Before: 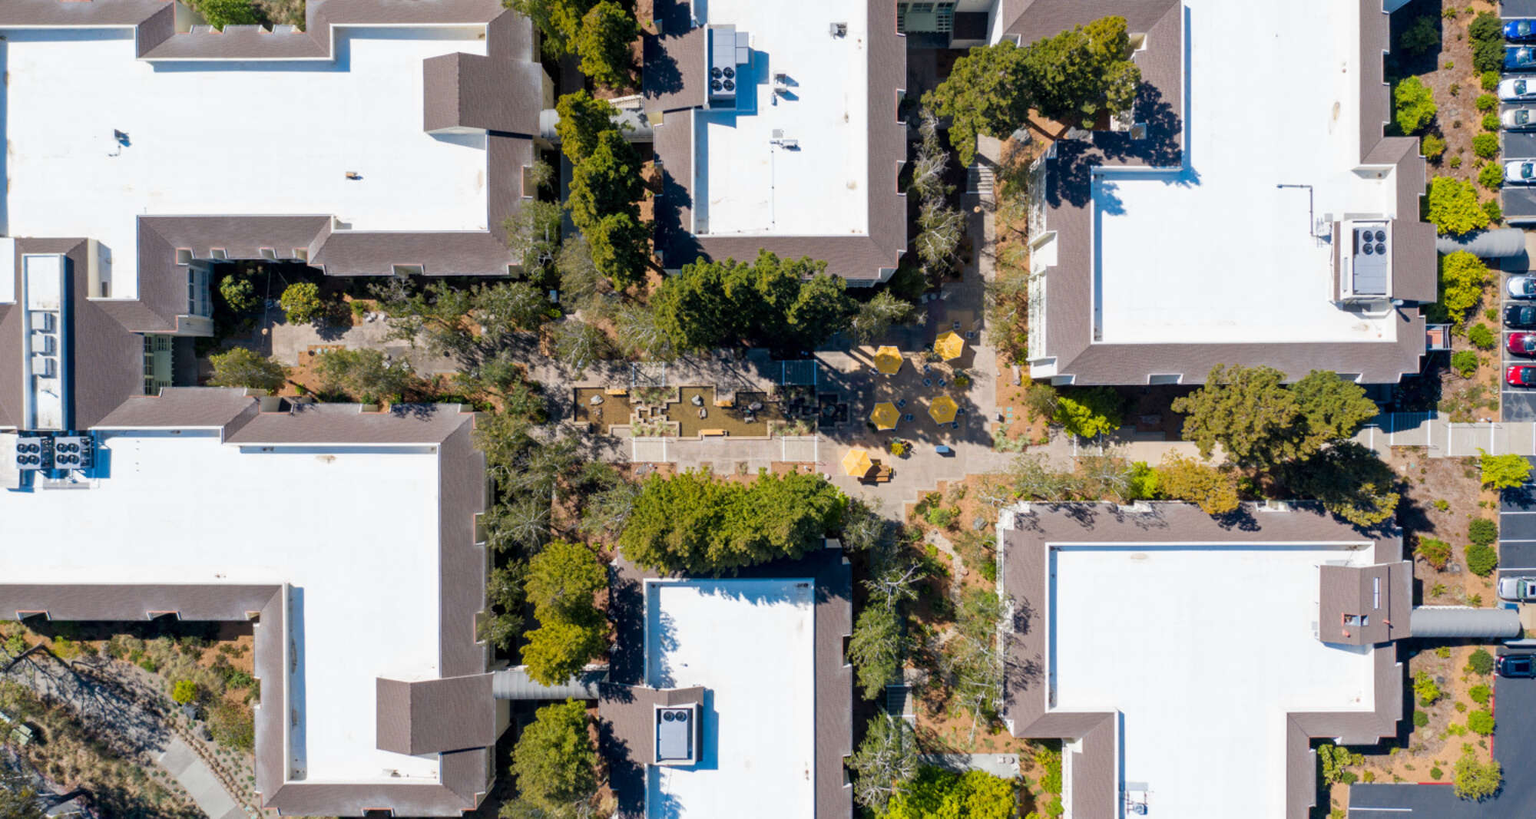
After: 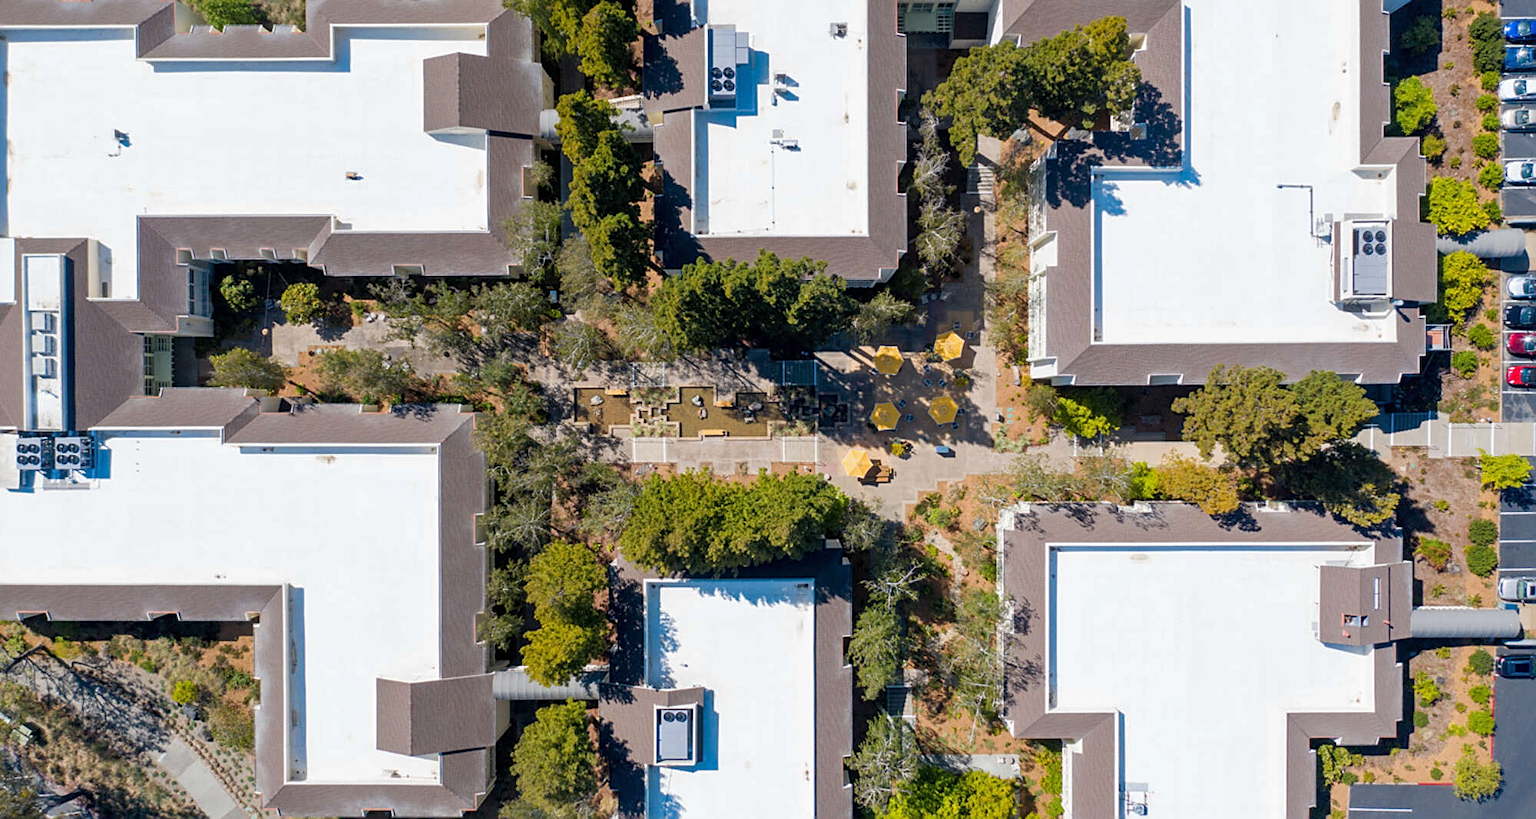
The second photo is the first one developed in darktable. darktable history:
shadows and highlights: shadows 25, highlights -25
sharpen: on, module defaults
